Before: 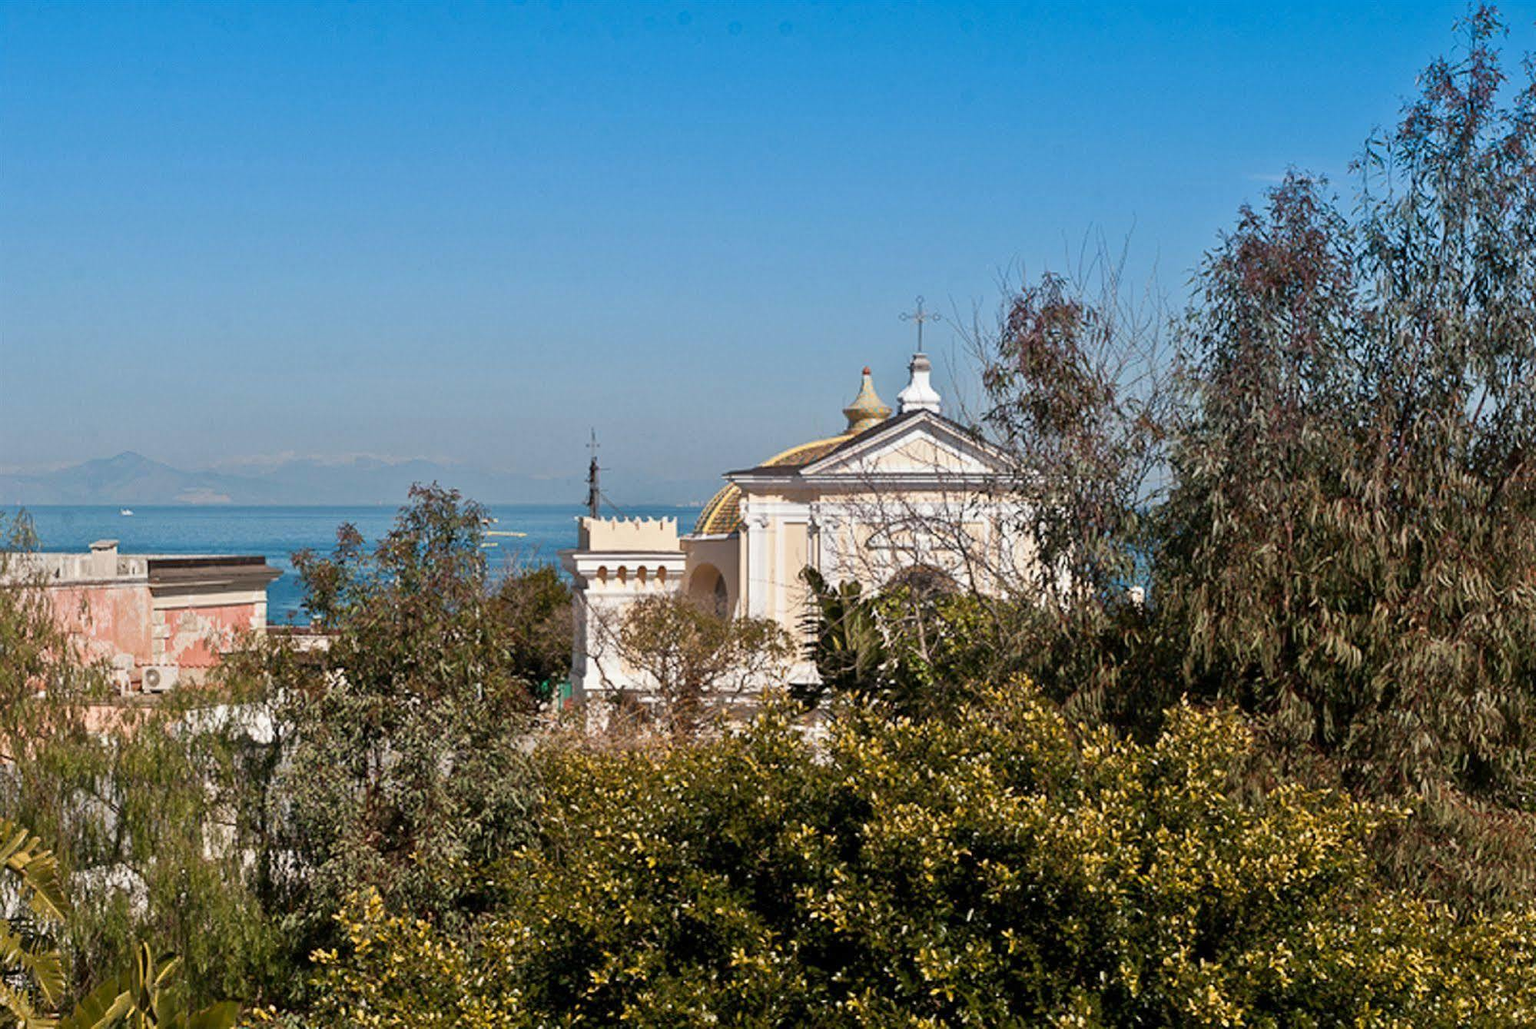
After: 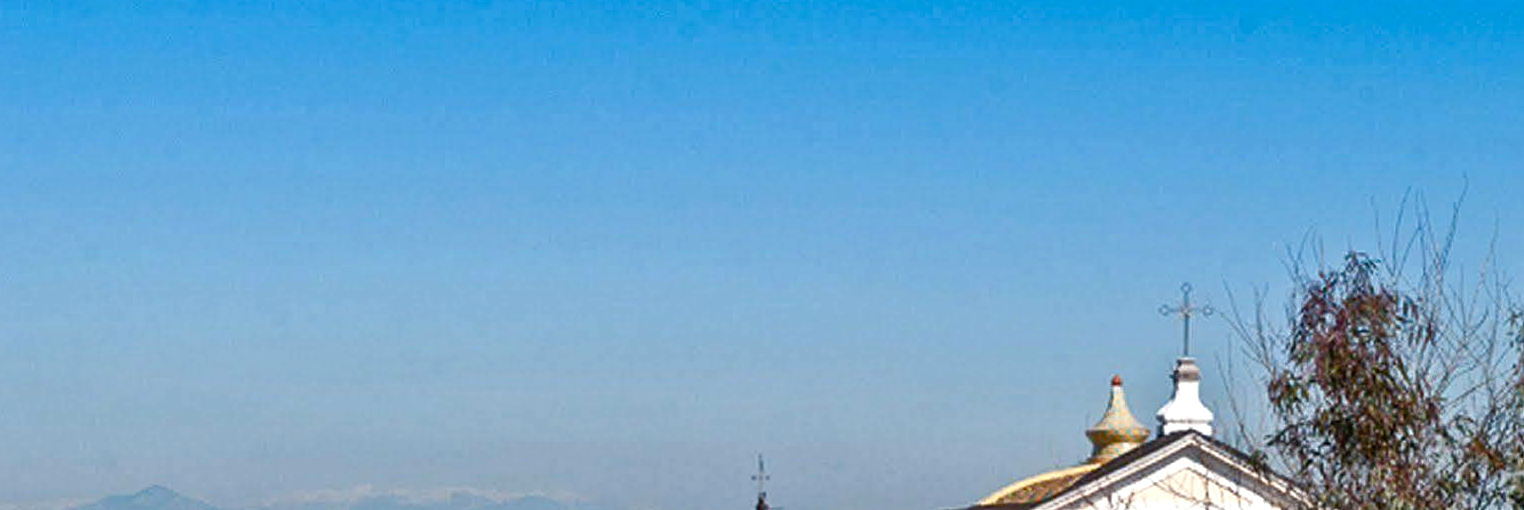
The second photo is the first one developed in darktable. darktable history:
crop: left 0.579%, top 7.627%, right 23.167%, bottom 54.275%
color balance rgb: perceptual saturation grading › highlights -29.58%, perceptual saturation grading › mid-tones 29.47%, perceptual saturation grading › shadows 59.73%, perceptual brilliance grading › global brilliance -17.79%, perceptual brilliance grading › highlights 28.73%, global vibrance 15.44%
